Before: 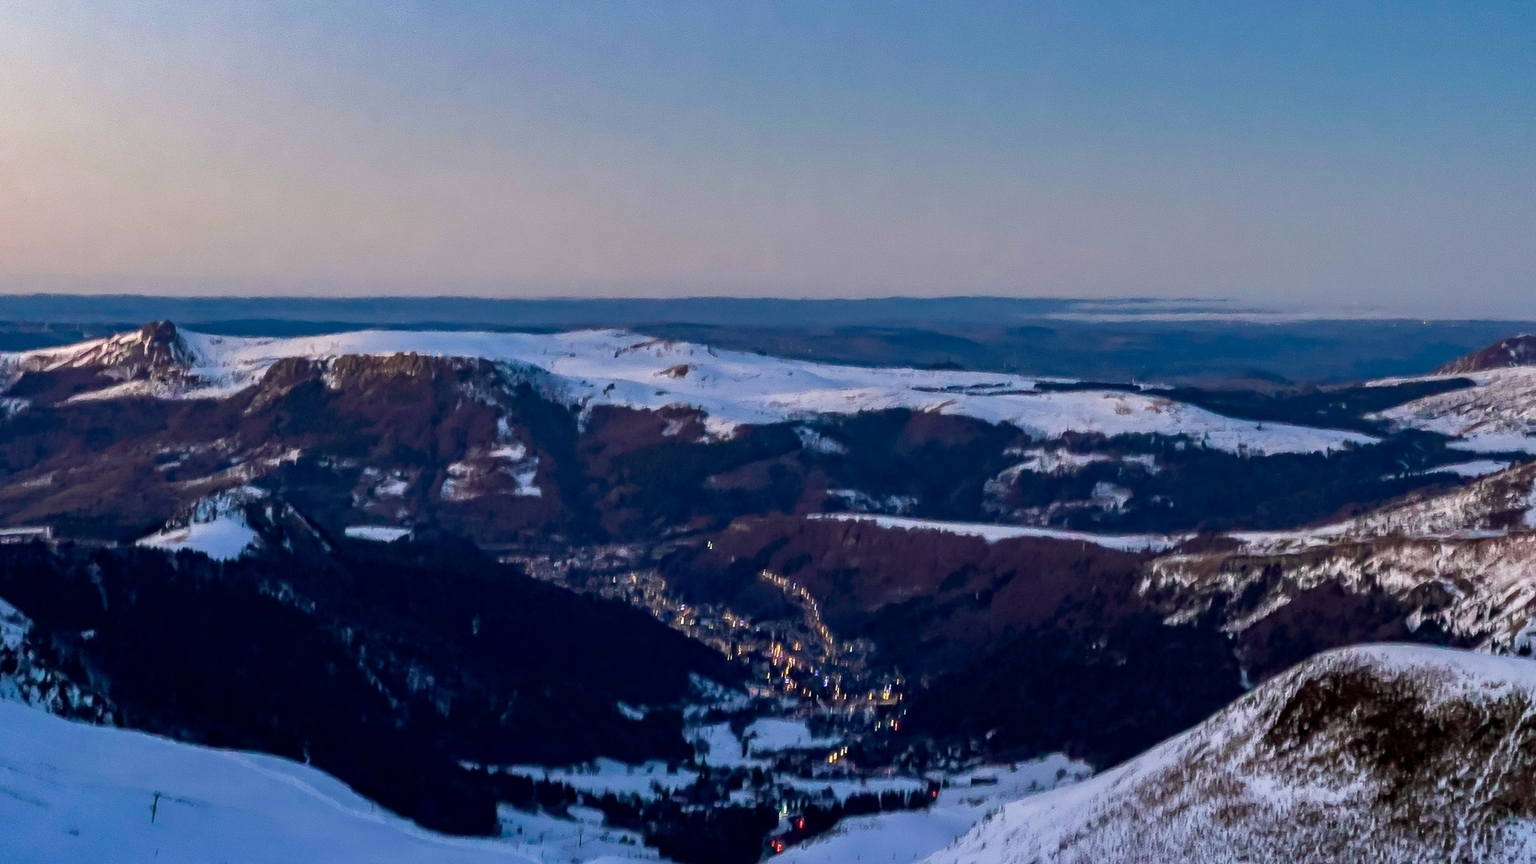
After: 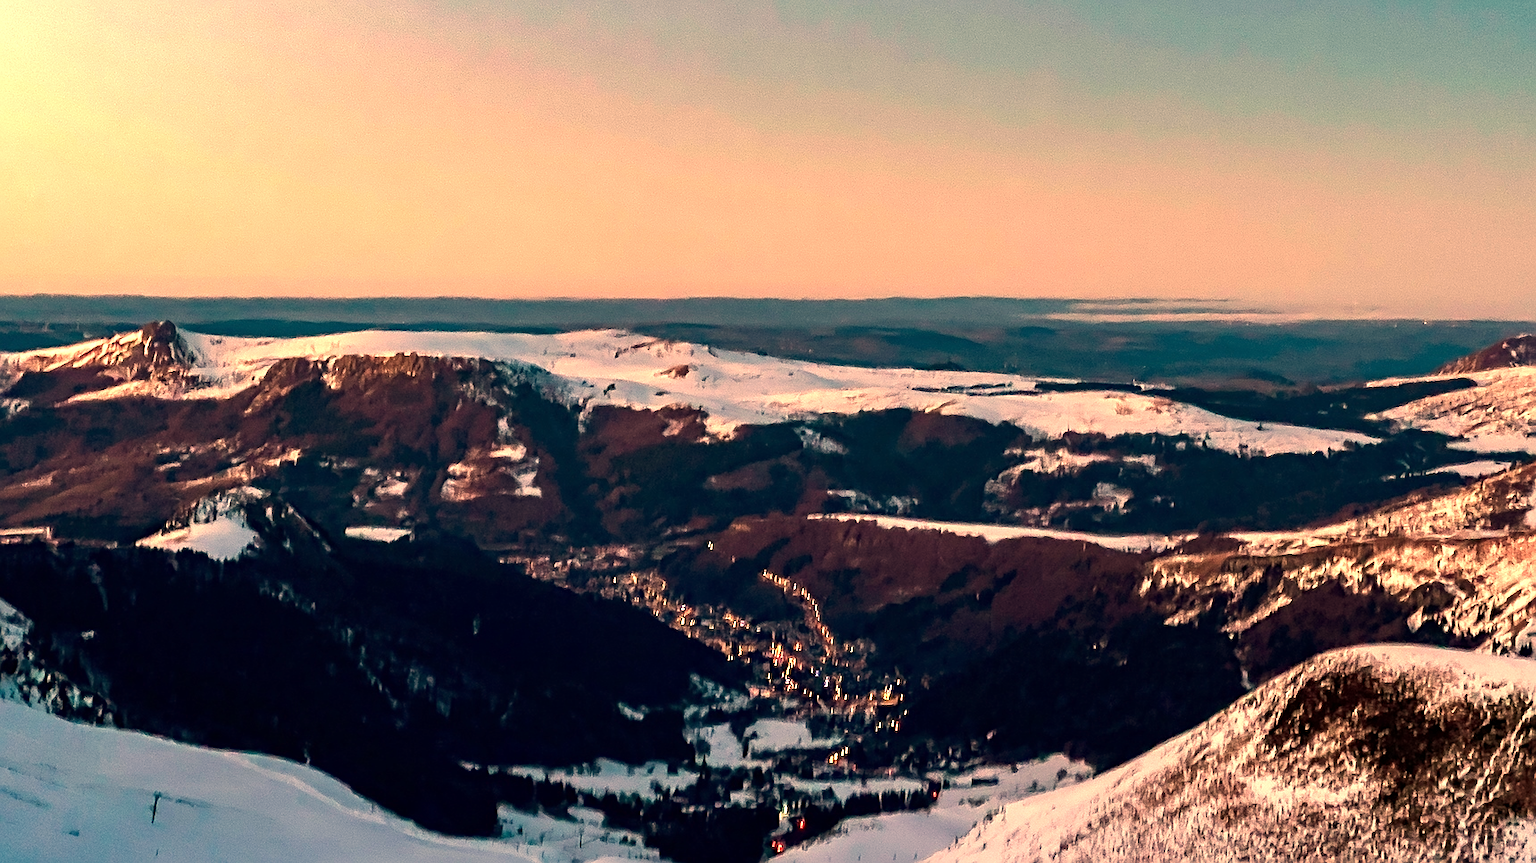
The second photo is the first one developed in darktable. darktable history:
exposure: exposure 0.367 EV, compensate highlight preservation false
tone equalizer: -8 EV -0.417 EV, -7 EV -0.389 EV, -6 EV -0.333 EV, -5 EV -0.222 EV, -3 EV 0.222 EV, -2 EV 0.333 EV, -1 EV 0.389 EV, +0 EV 0.417 EV, edges refinement/feathering 500, mask exposure compensation -1.57 EV, preserve details no
white balance: red 1.467, blue 0.684
sharpen: on, module defaults
